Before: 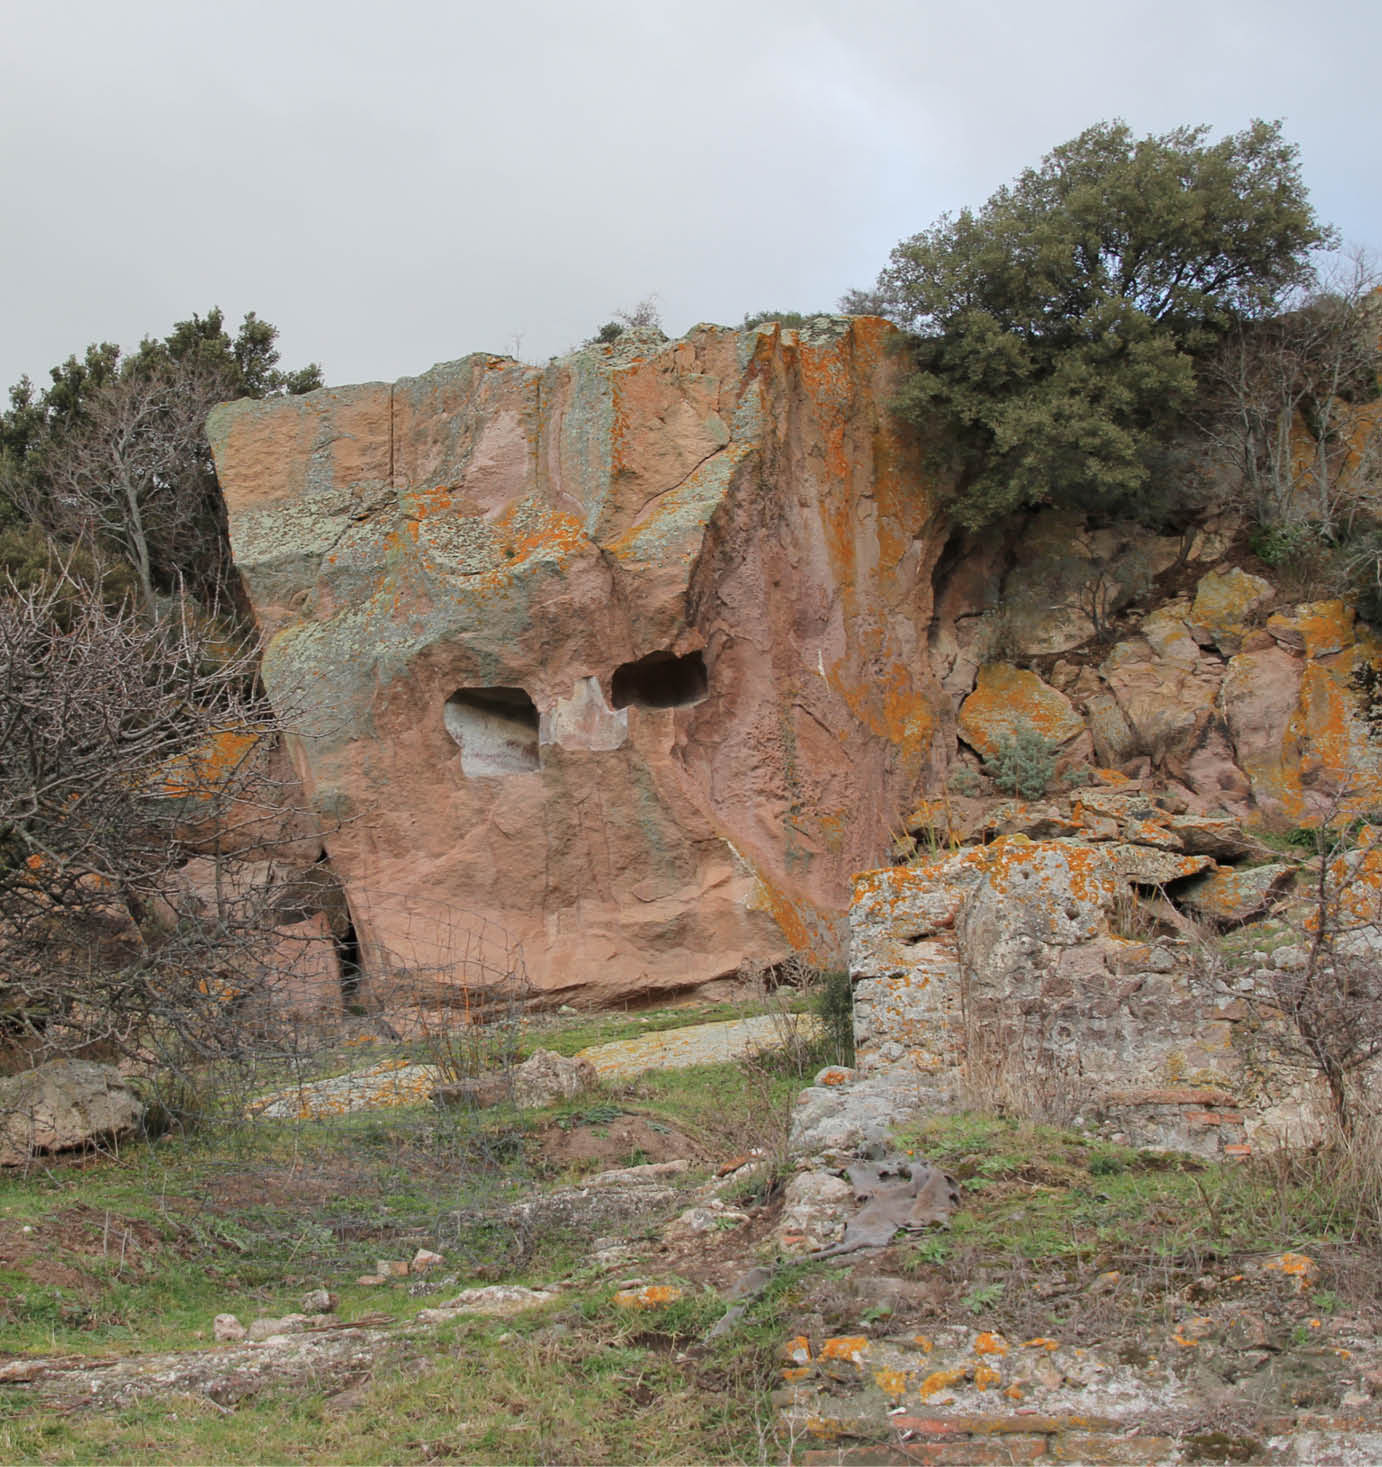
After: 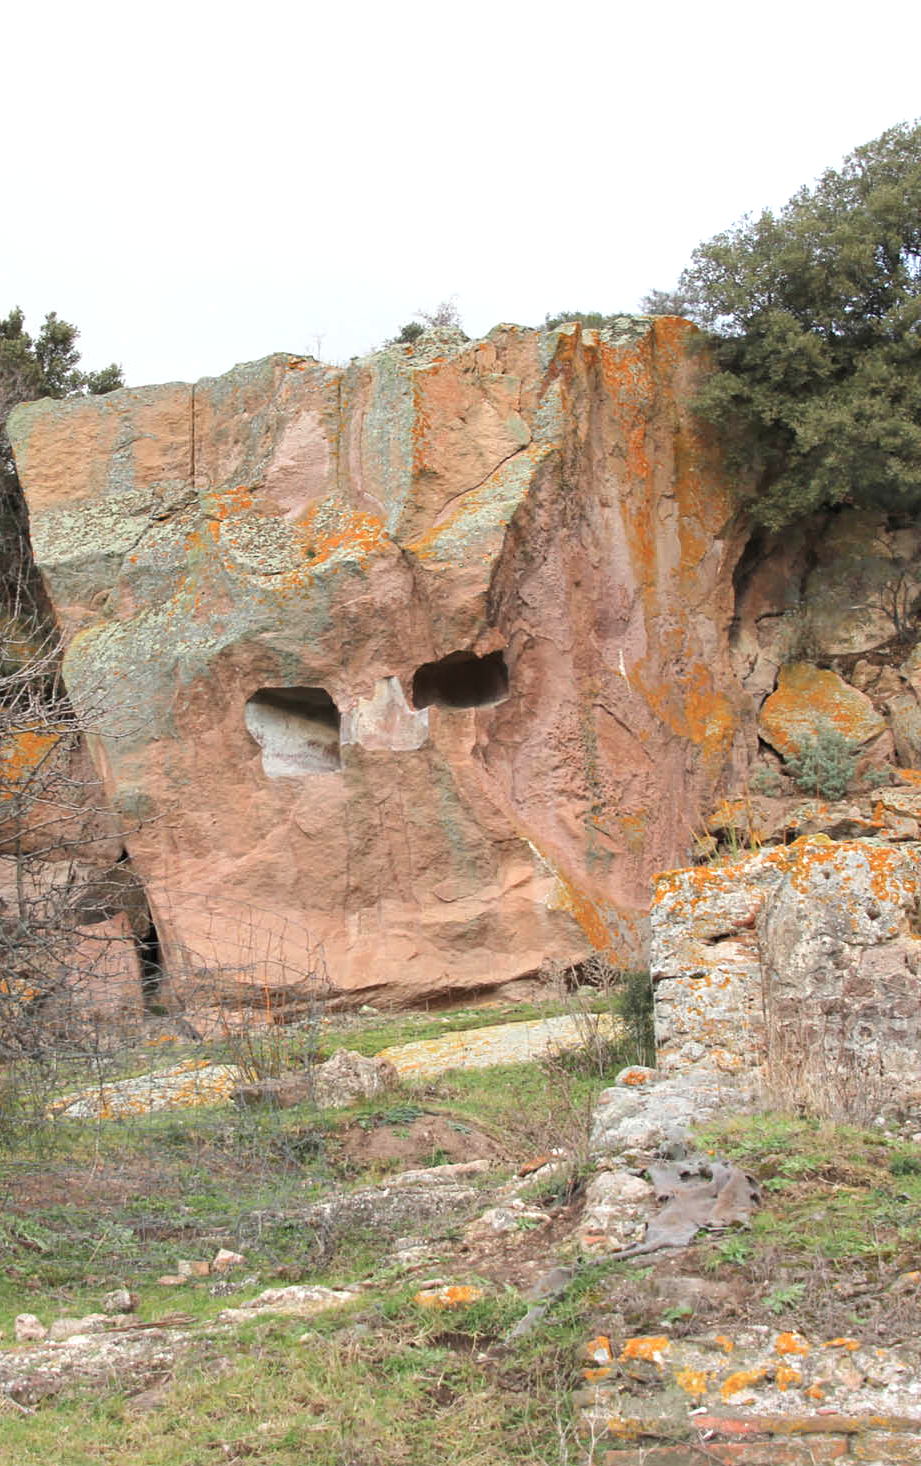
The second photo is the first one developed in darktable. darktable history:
crop and rotate: left 14.436%, right 18.898%
exposure: black level correction 0, exposure 0.7 EV, compensate exposure bias true, compensate highlight preservation false
